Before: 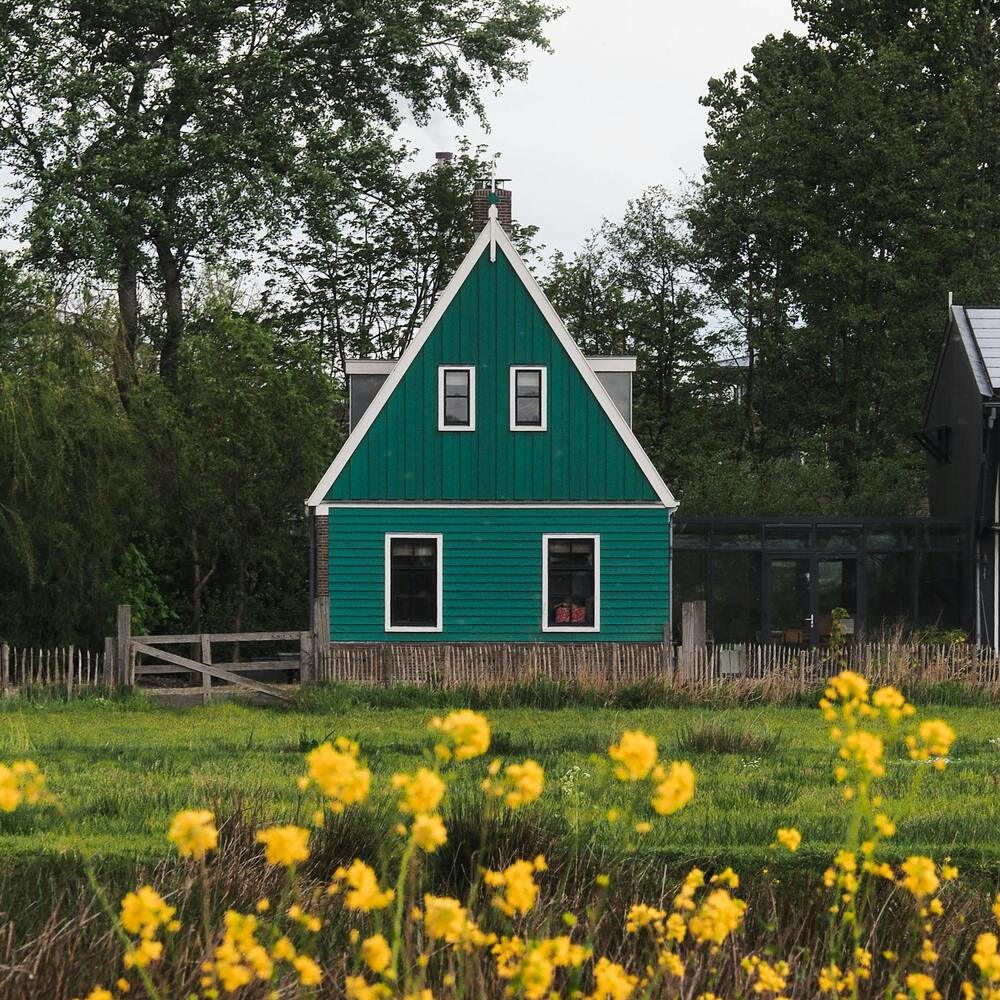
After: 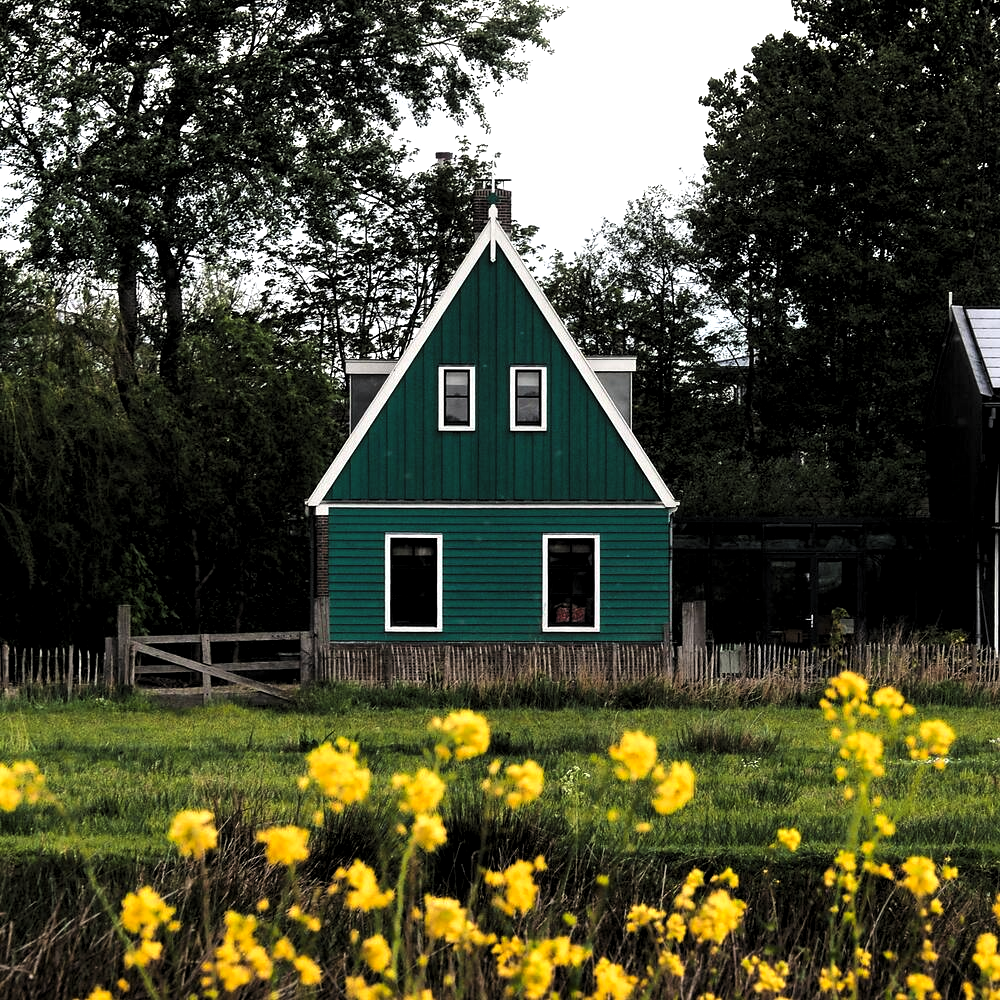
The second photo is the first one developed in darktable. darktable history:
exposure: black level correction 0.001, compensate highlight preservation false
levels: levels [0.129, 0.519, 0.867]
white balance: emerald 1
tone equalizer: on, module defaults
